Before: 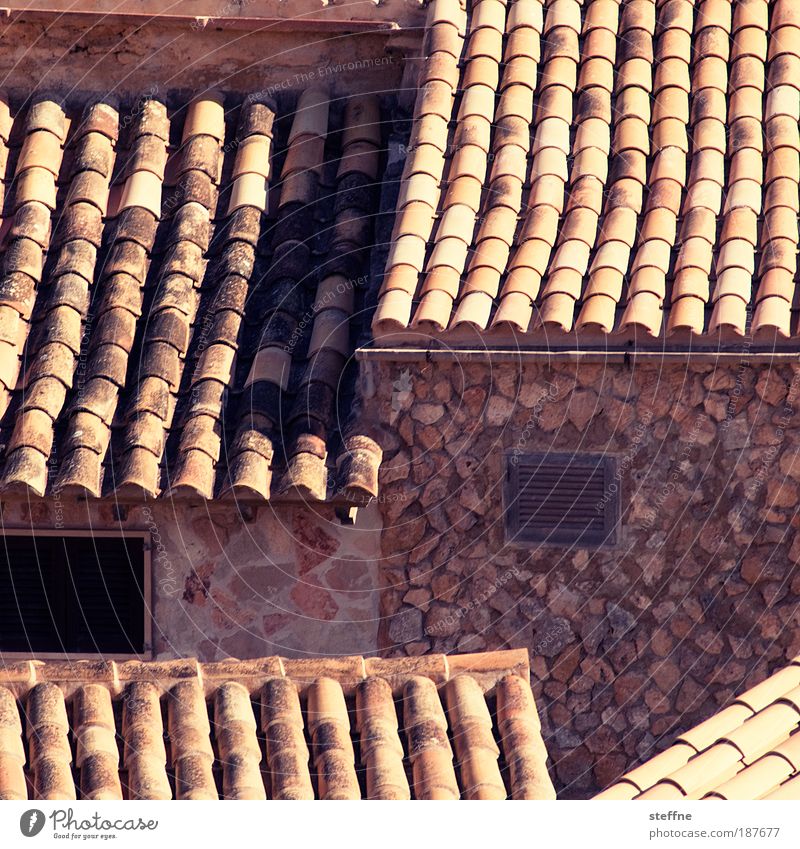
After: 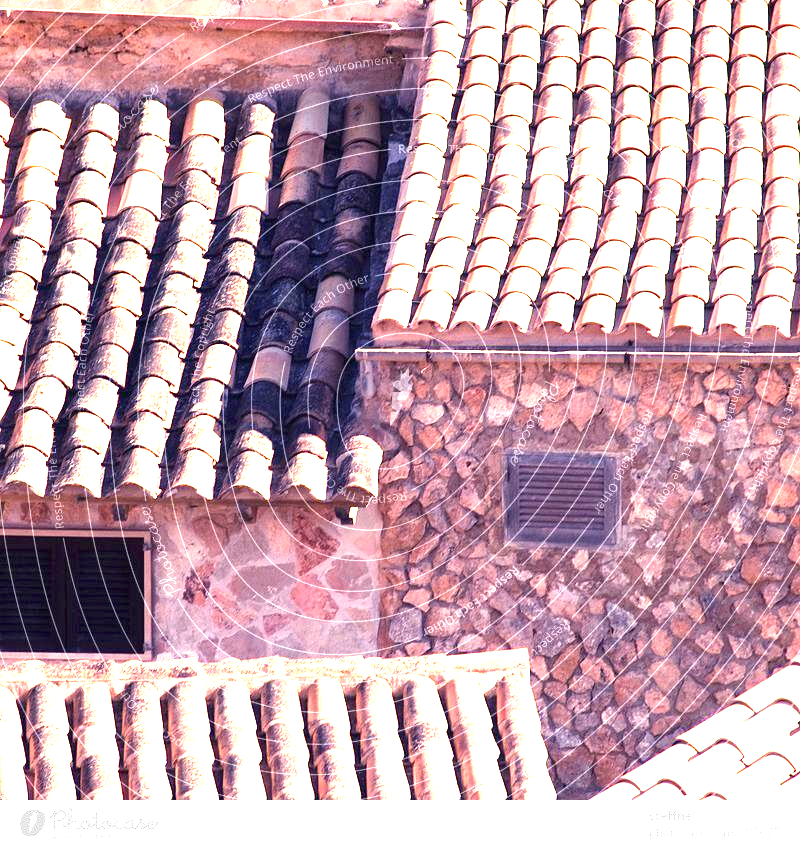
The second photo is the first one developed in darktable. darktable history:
exposure: black level correction 0, exposure 2.358 EV, compensate highlight preservation false
